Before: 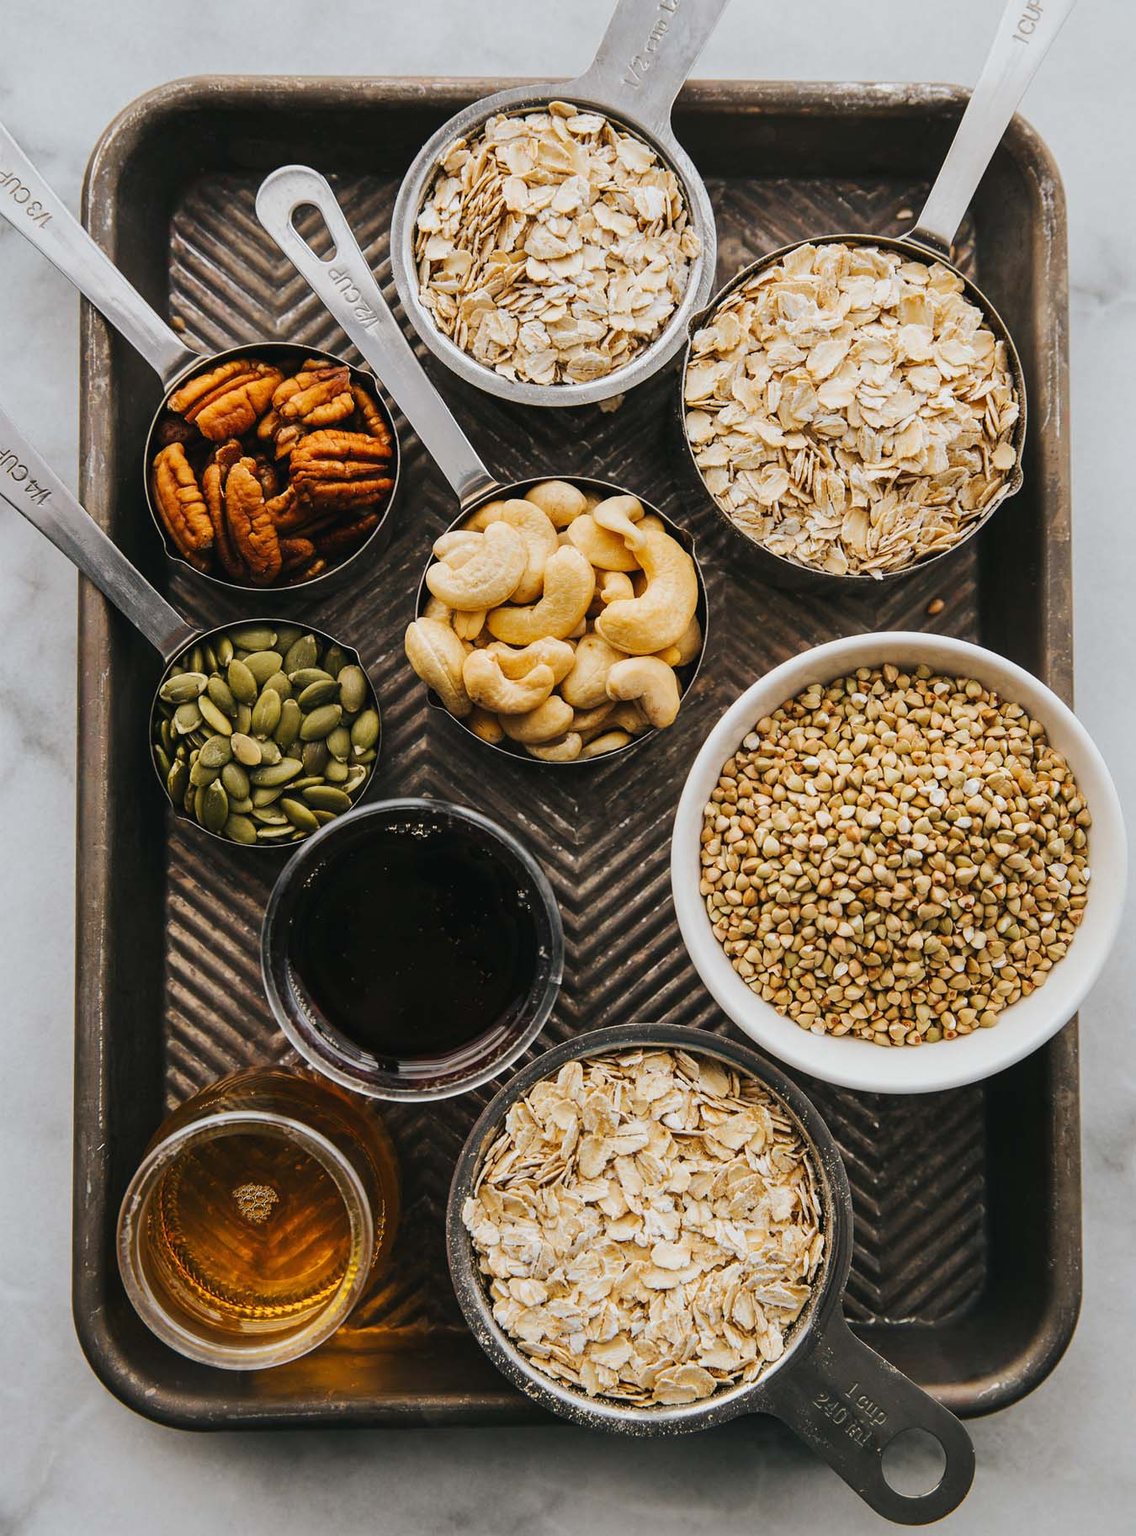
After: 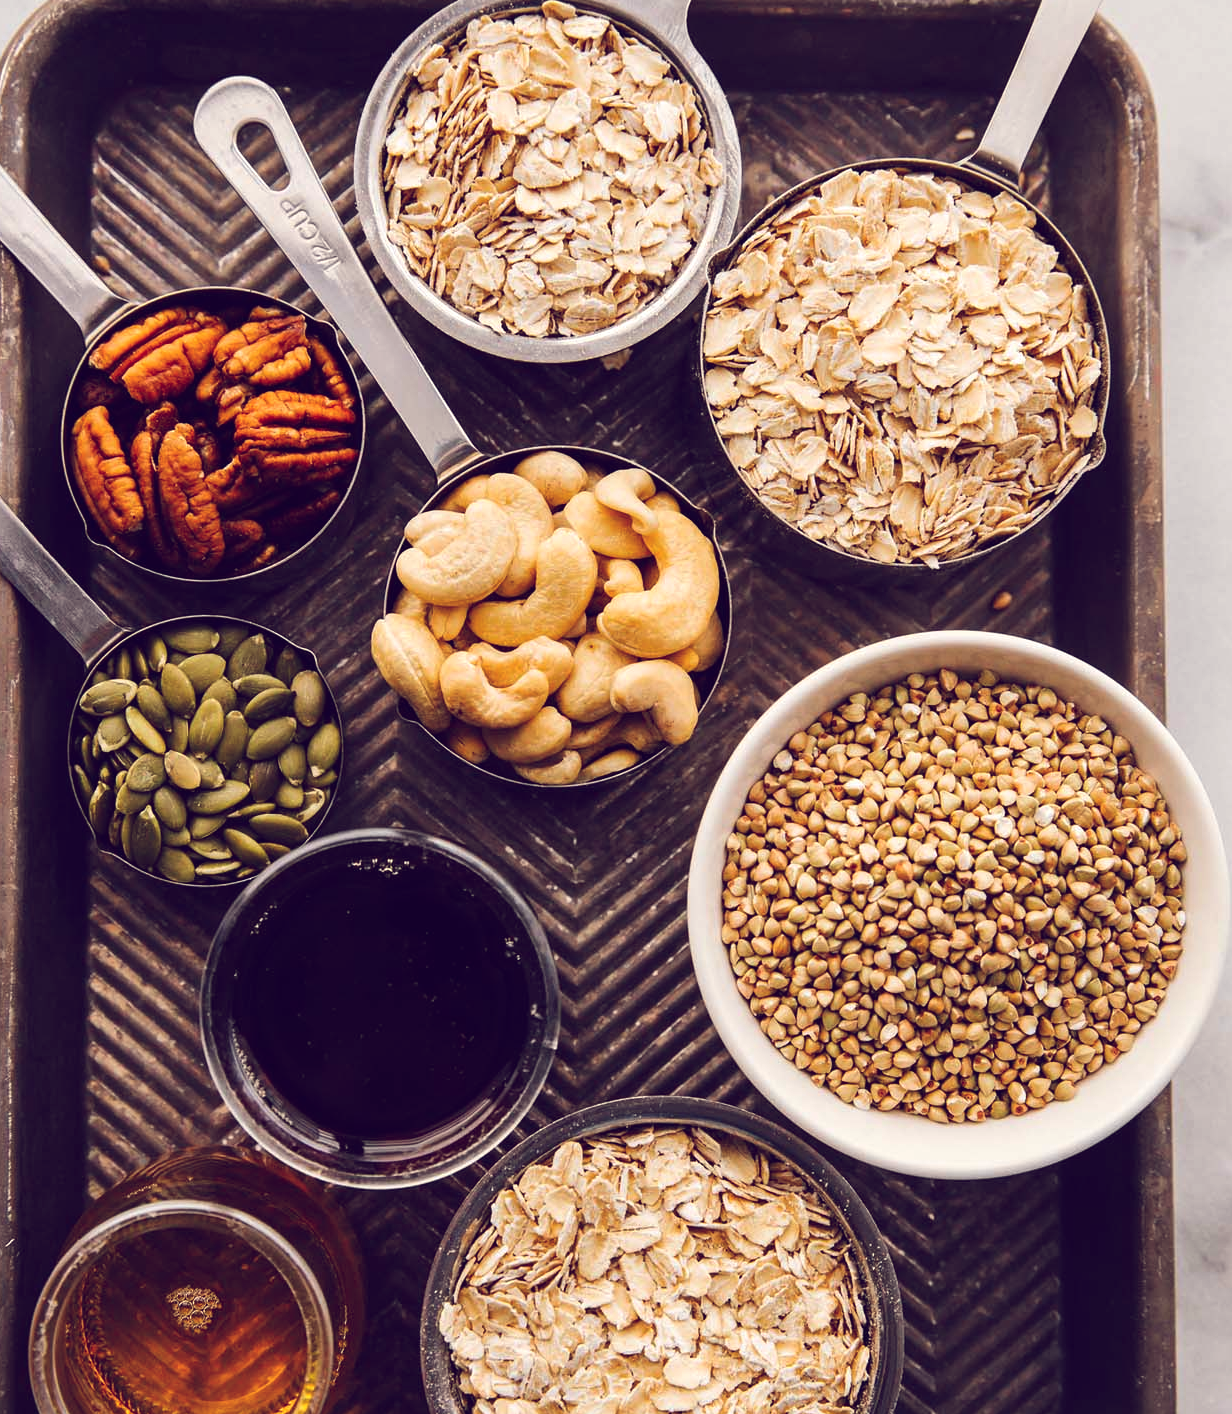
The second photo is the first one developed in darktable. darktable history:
color balance: lift [1.001, 0.997, 0.99, 1.01], gamma [1.007, 1, 0.975, 1.025], gain [1, 1.065, 1.052, 0.935], contrast 13.25%
crop: left 8.155%, top 6.611%, bottom 15.385%
levels: levels [0, 0.498, 1]
